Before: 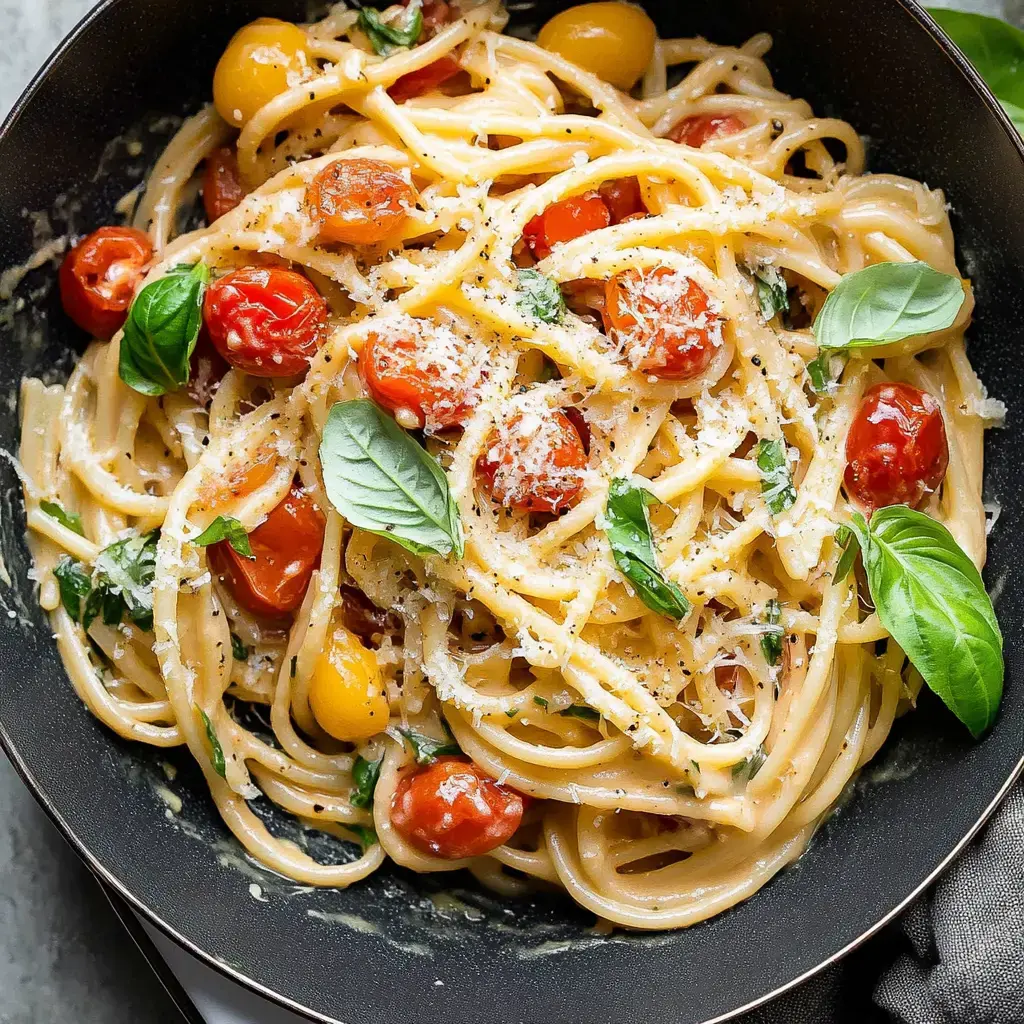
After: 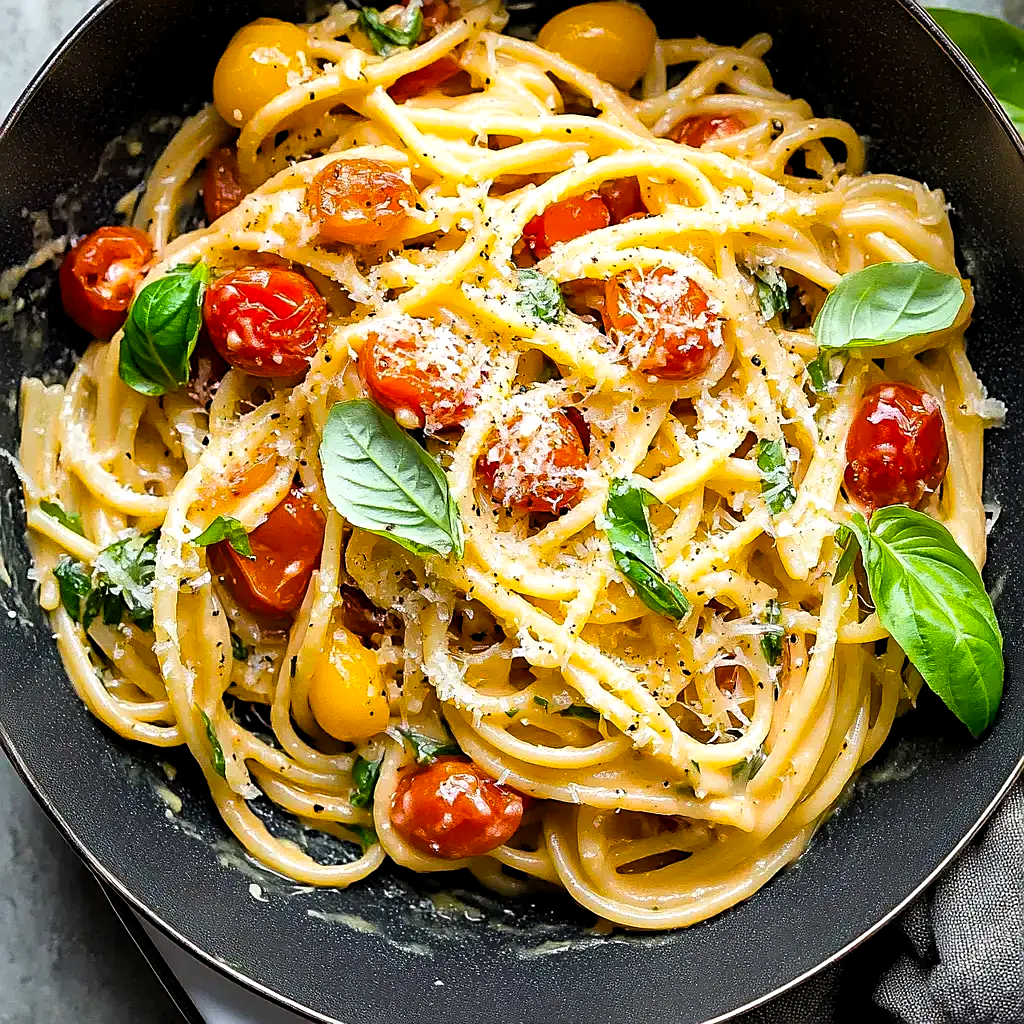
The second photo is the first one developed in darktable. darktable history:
levels: levels [0.016, 0.484, 0.953]
color balance rgb: perceptual saturation grading › global saturation 24.916%, global vibrance 20%
sharpen: on, module defaults
